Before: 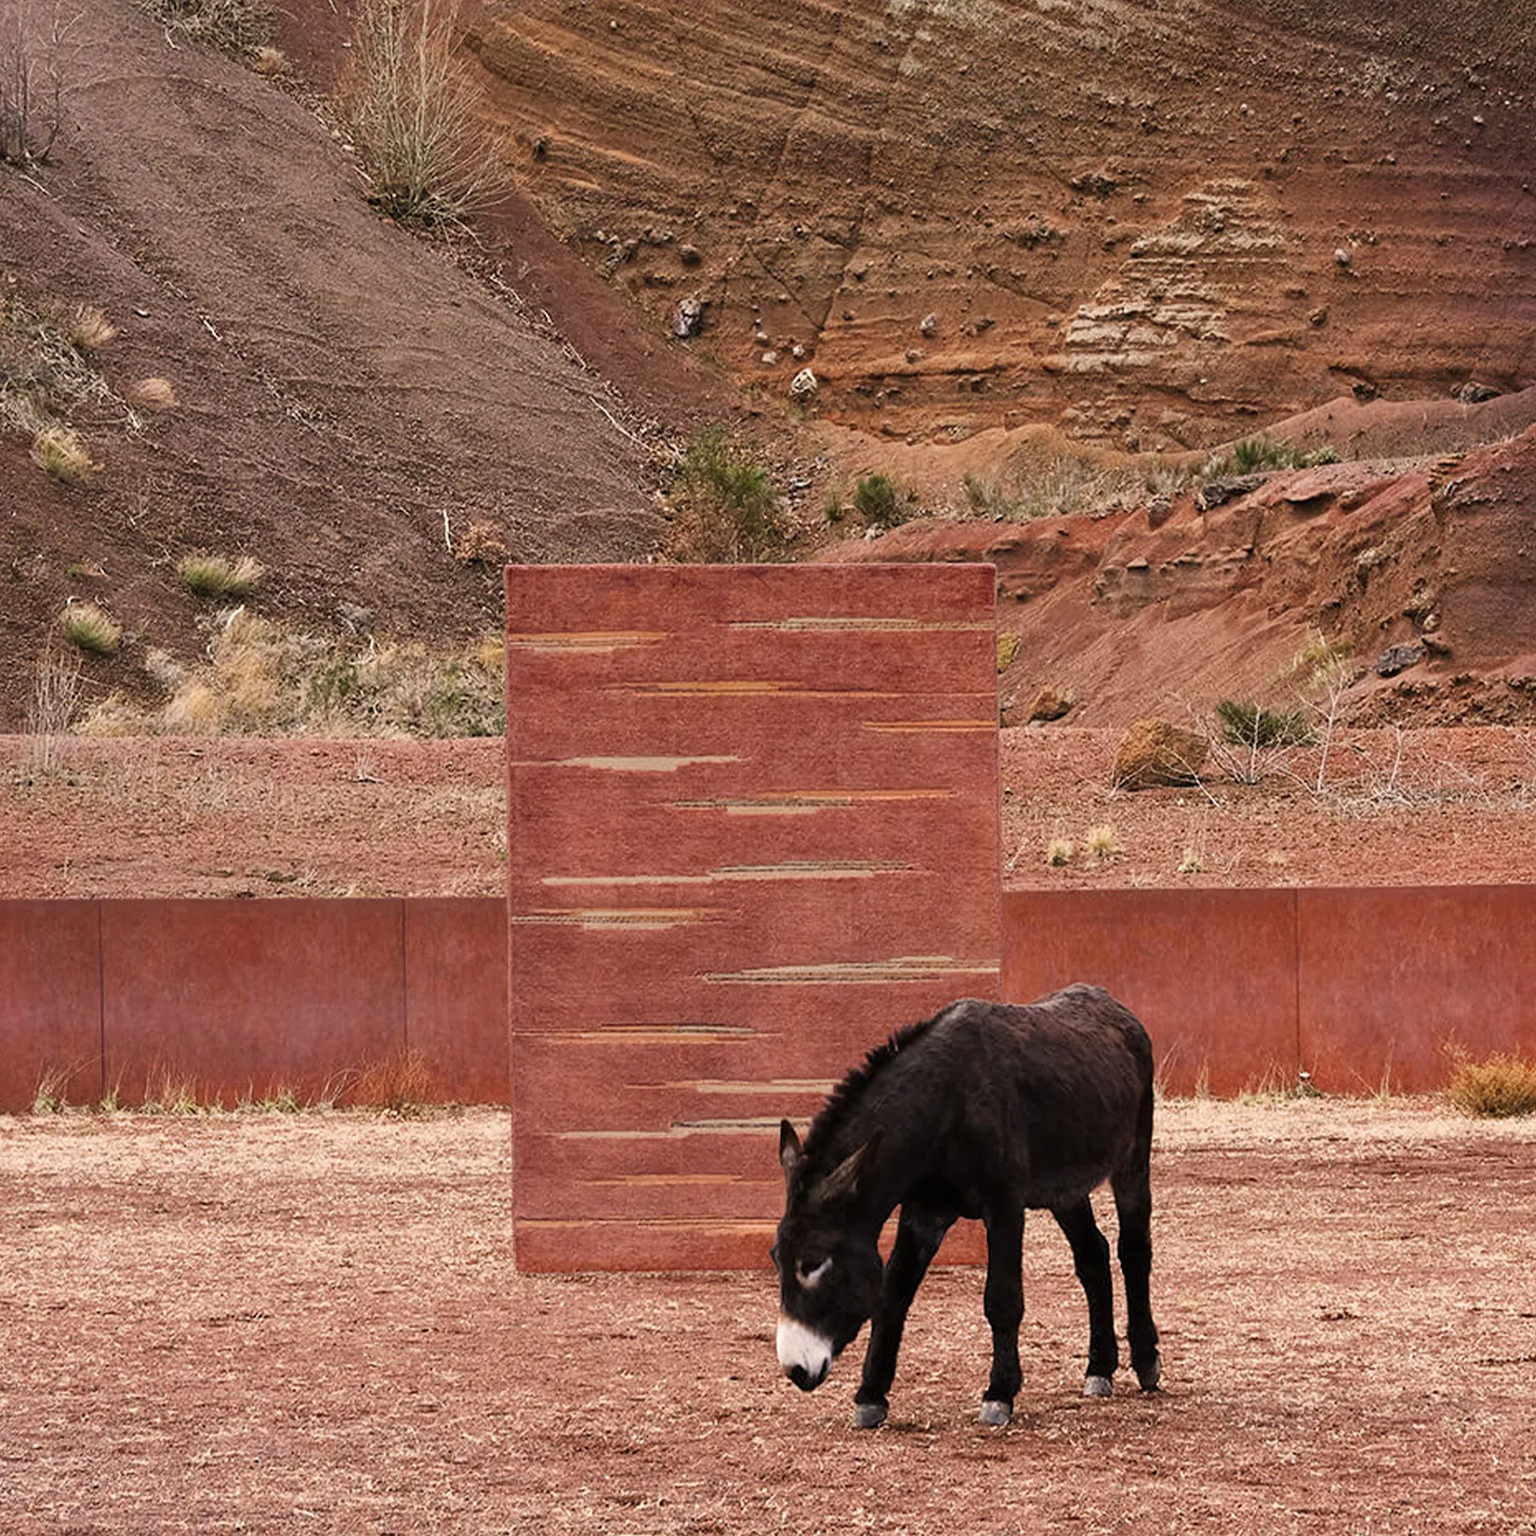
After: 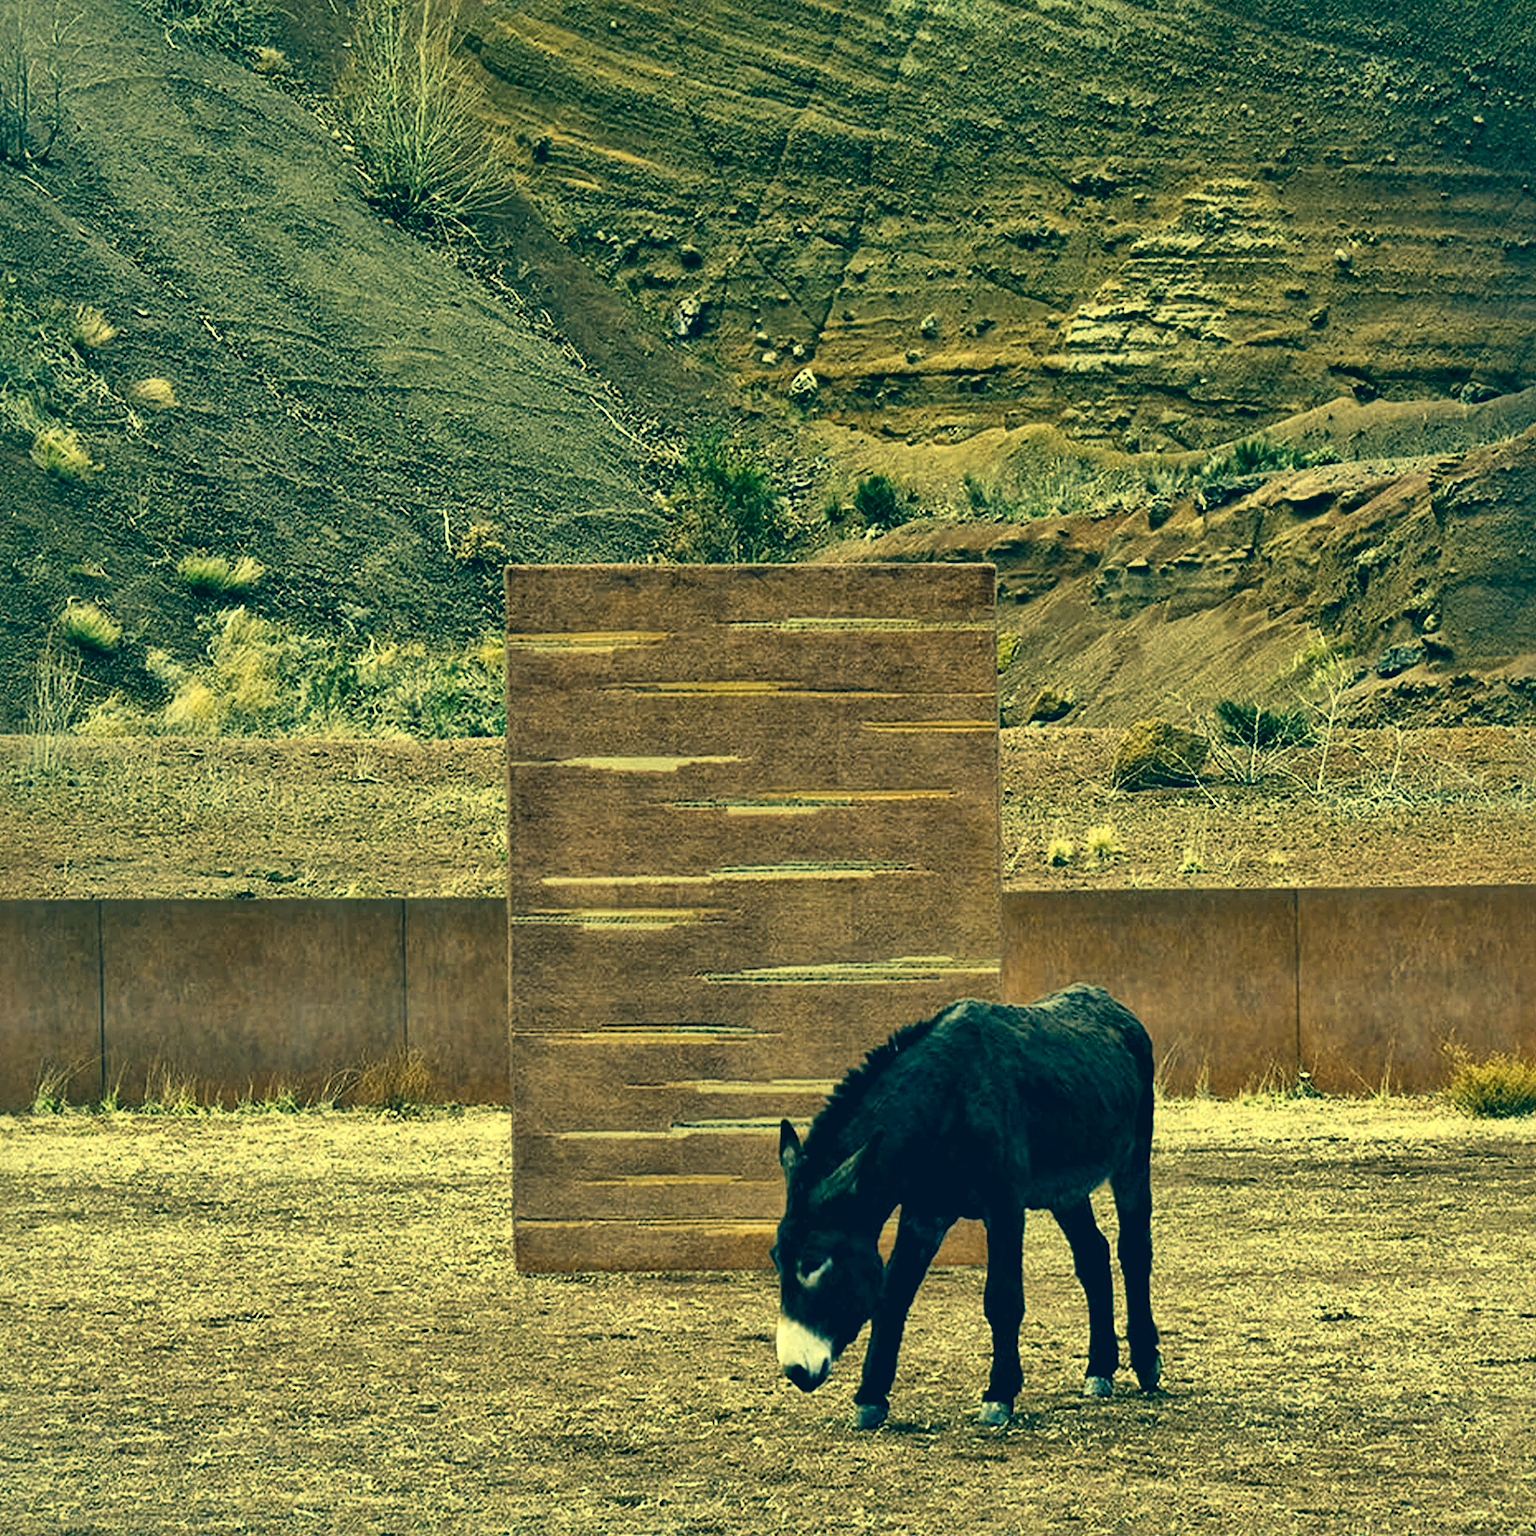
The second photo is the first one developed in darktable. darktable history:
local contrast: mode bilateral grid, contrast 70, coarseness 75, detail 180%, midtone range 0.2
color correction: highlights a* -15.58, highlights b* 40, shadows a* -40, shadows b* -26.18
